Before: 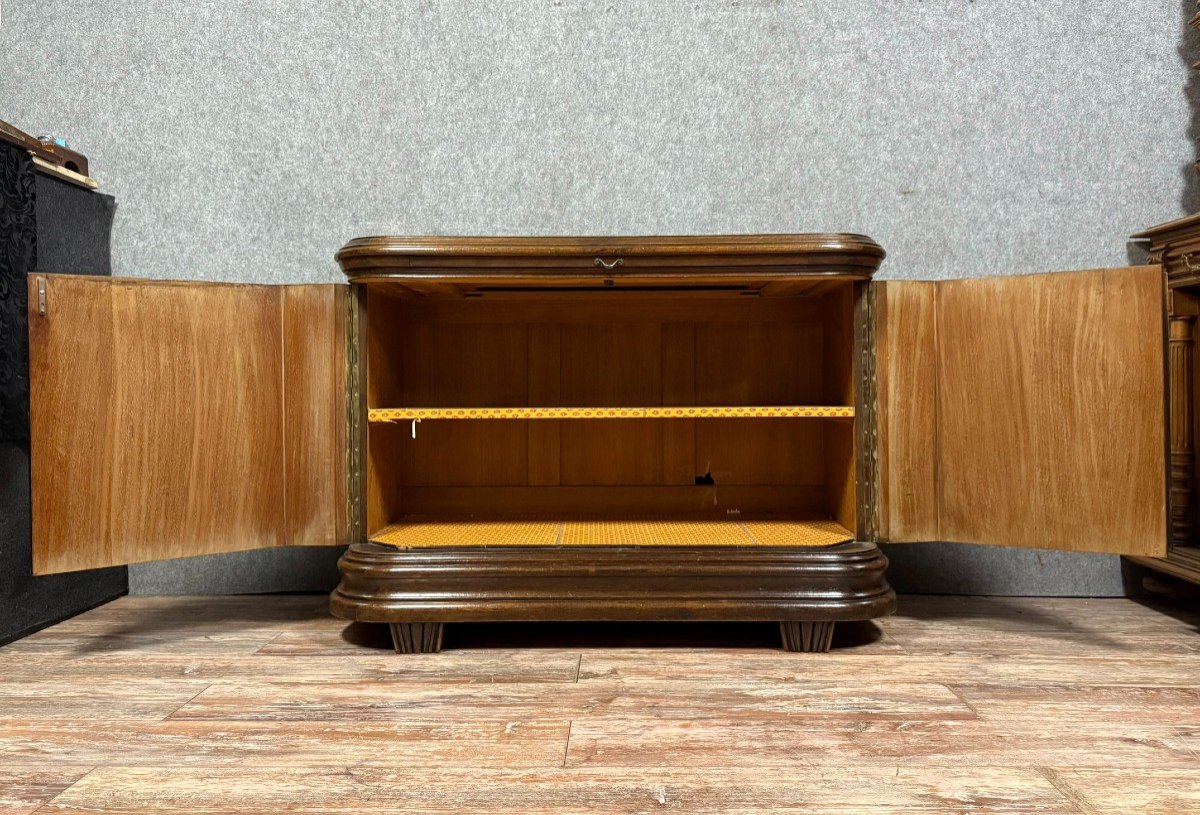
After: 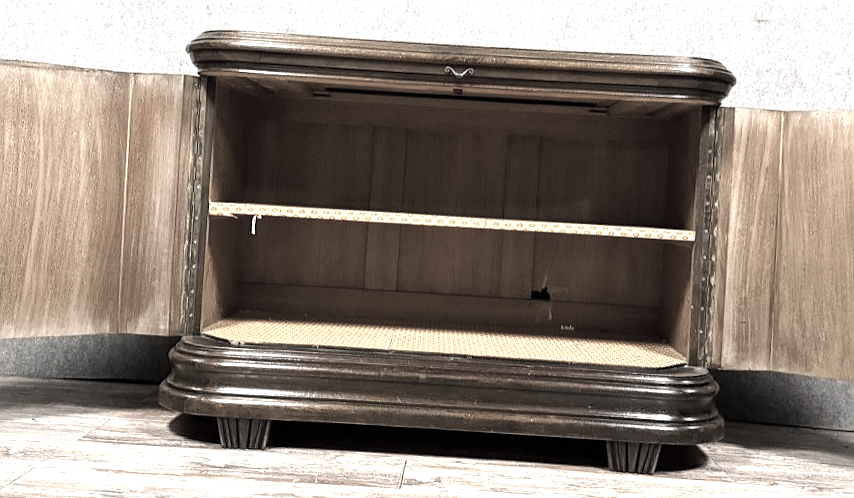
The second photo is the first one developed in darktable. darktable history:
tone equalizer: -8 EV -0.456 EV, -7 EV -0.398 EV, -6 EV -0.339 EV, -5 EV -0.255 EV, -3 EV 0.204 EV, -2 EV 0.312 EV, -1 EV 0.392 EV, +0 EV 0.411 EV
crop and rotate: angle -3.7°, left 9.849%, top 21.122%, right 12.319%, bottom 12.041%
sharpen: radius 1.014, threshold 0.947
tone curve: curves: ch0 [(0, 0) (0.003, 0.003) (0.011, 0.01) (0.025, 0.023) (0.044, 0.041) (0.069, 0.064) (0.1, 0.092) (0.136, 0.125) (0.177, 0.163) (0.224, 0.207) (0.277, 0.255) (0.335, 0.309) (0.399, 0.375) (0.468, 0.459) (0.543, 0.548) (0.623, 0.629) (0.709, 0.716) (0.801, 0.808) (0.898, 0.911) (1, 1)], preserve colors none
exposure: black level correction 0, exposure 0.702 EV, compensate exposure bias true, compensate highlight preservation false
color correction: highlights b* 0.018, saturation 0.222
color balance rgb: highlights gain › chroma 2.065%, highlights gain › hue 46.26°, linear chroma grading › global chroma 14.492%, perceptual saturation grading › global saturation 0.545%
